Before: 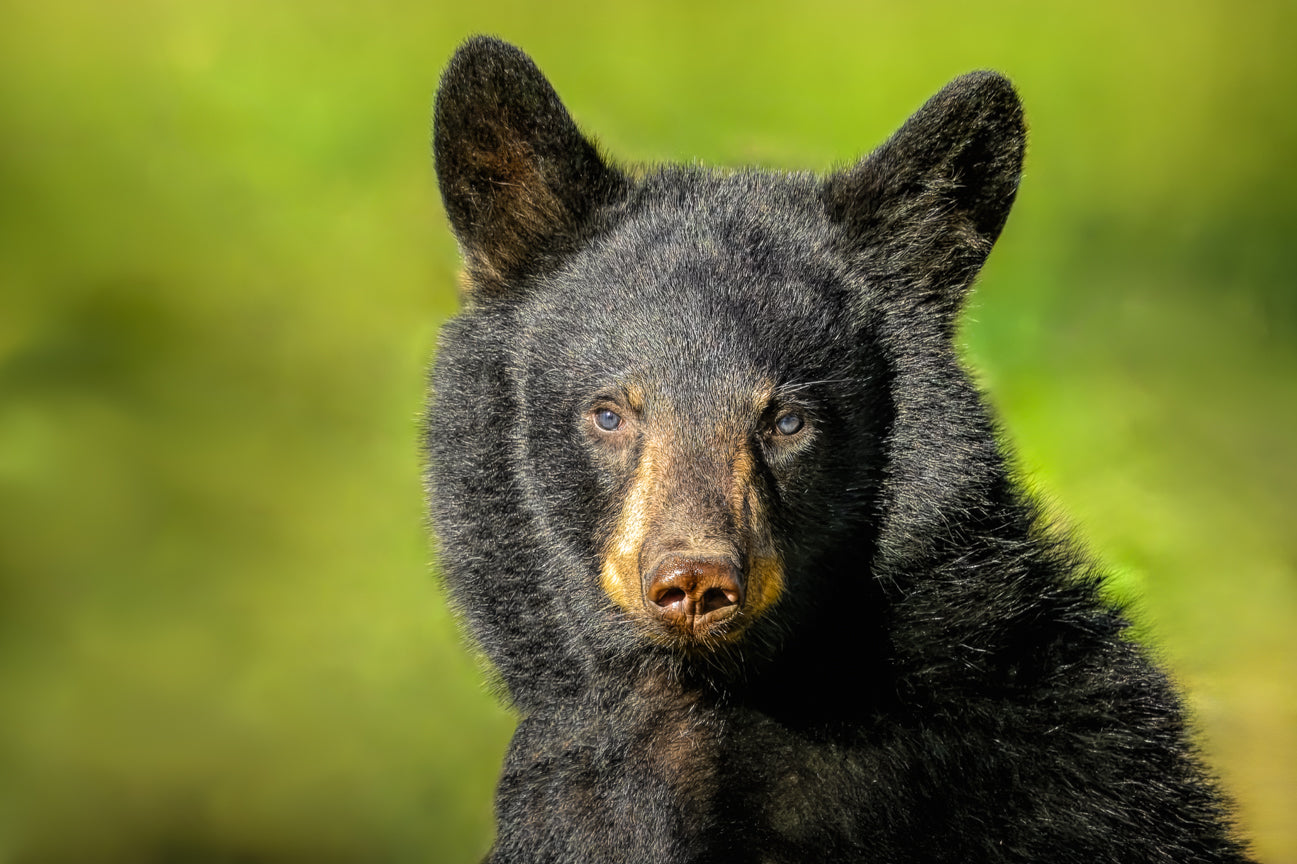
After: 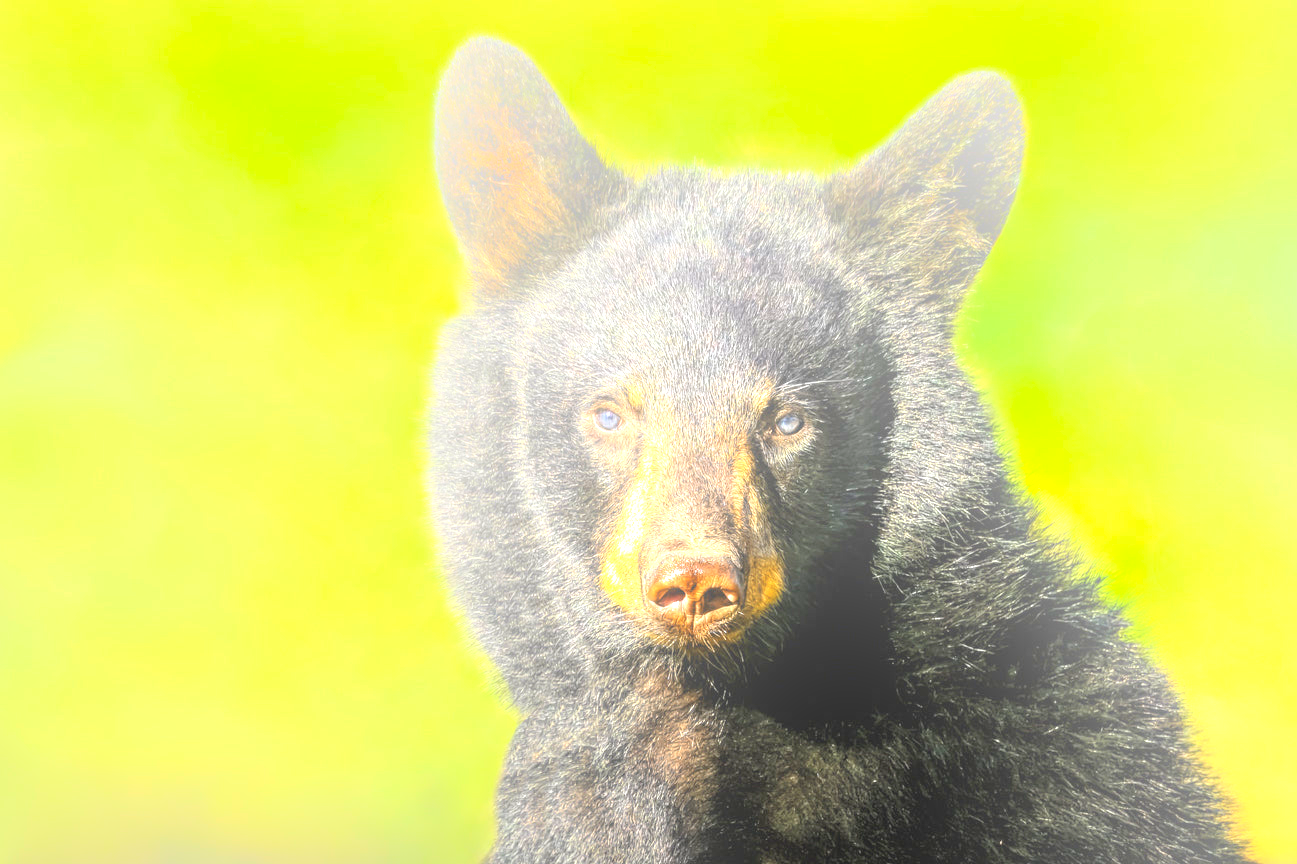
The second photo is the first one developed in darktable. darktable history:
tone equalizer: on, module defaults
exposure: black level correction 0, exposure 1.7 EV, compensate exposure bias true, compensate highlight preservation false
bloom: size 40%
